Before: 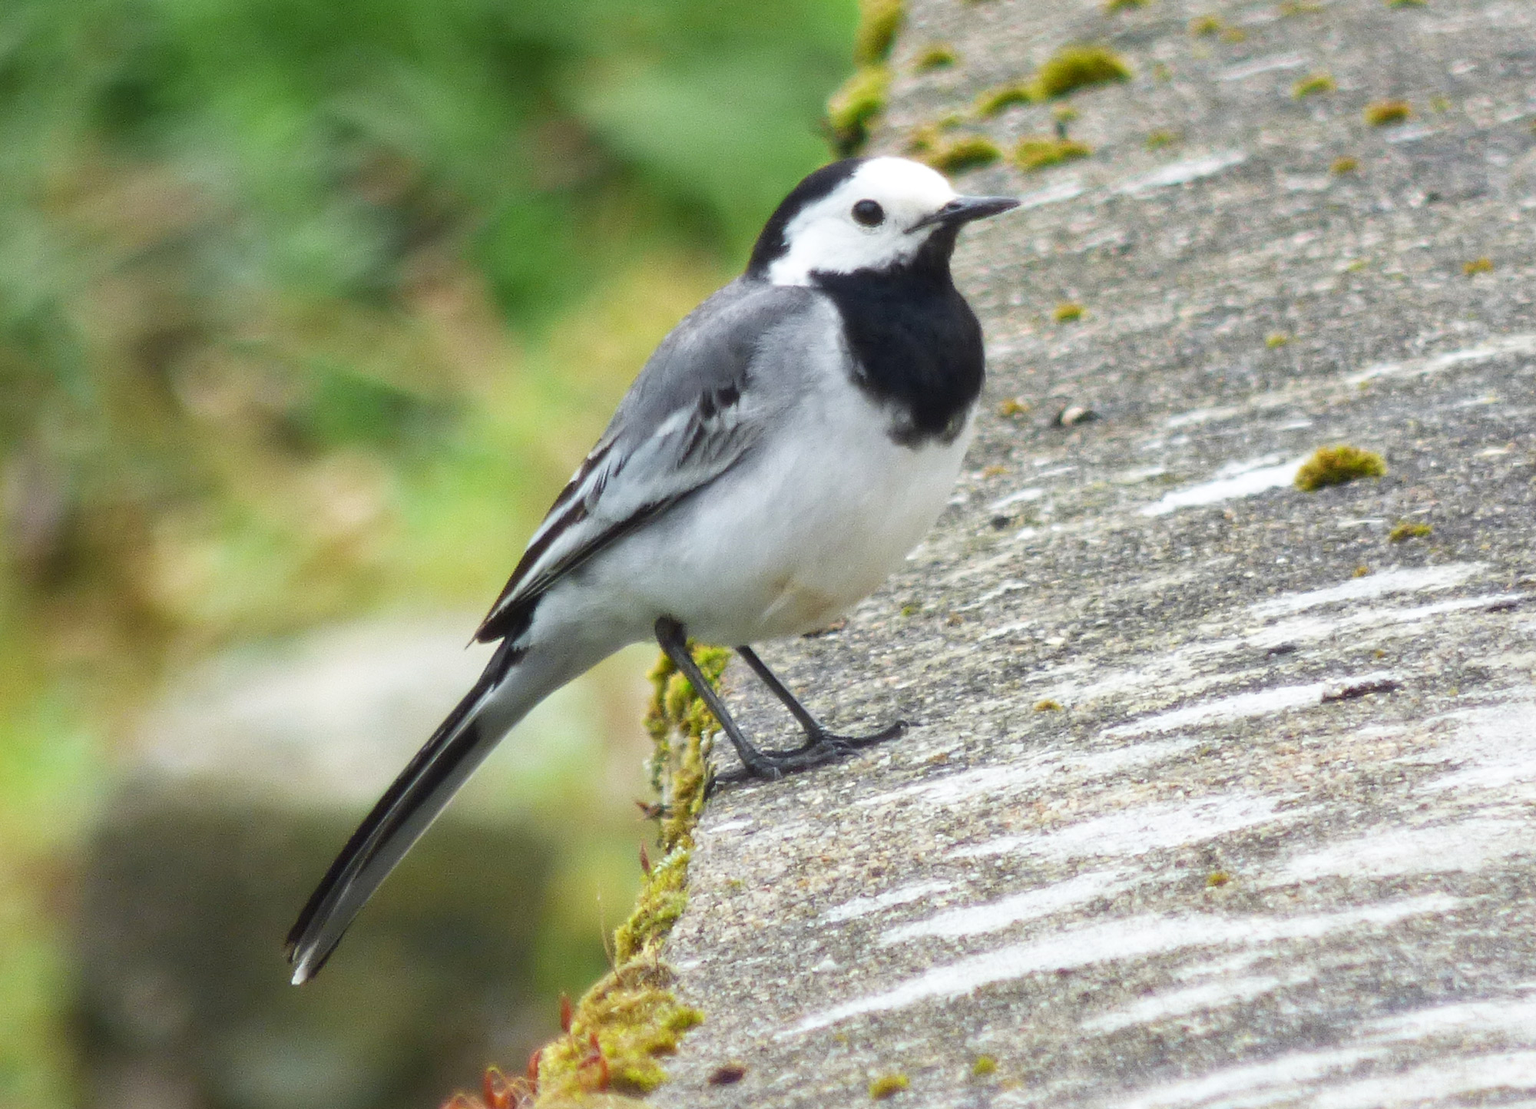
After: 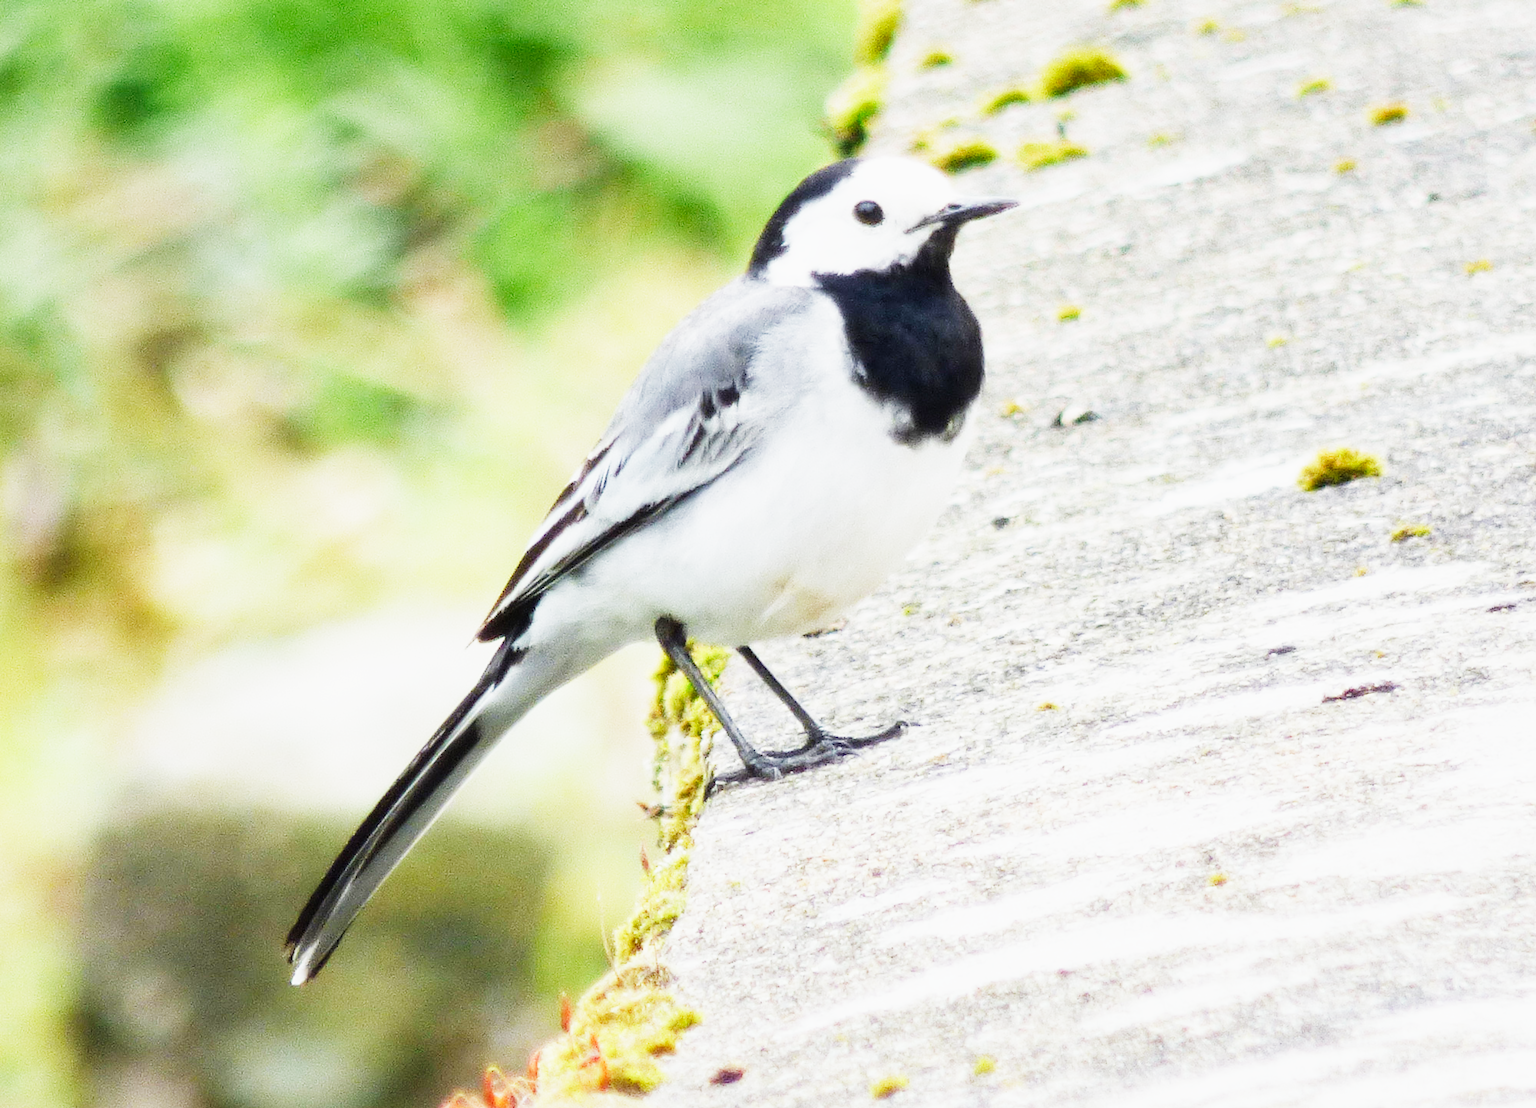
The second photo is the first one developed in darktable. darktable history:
sigmoid: contrast 2, skew -0.2, preserve hue 0%, red attenuation 0.1, red rotation 0.035, green attenuation 0.1, green rotation -0.017, blue attenuation 0.15, blue rotation -0.052, base primaries Rec2020
exposure: black level correction 0, exposure 1.5 EV, compensate exposure bias true, compensate highlight preservation false
